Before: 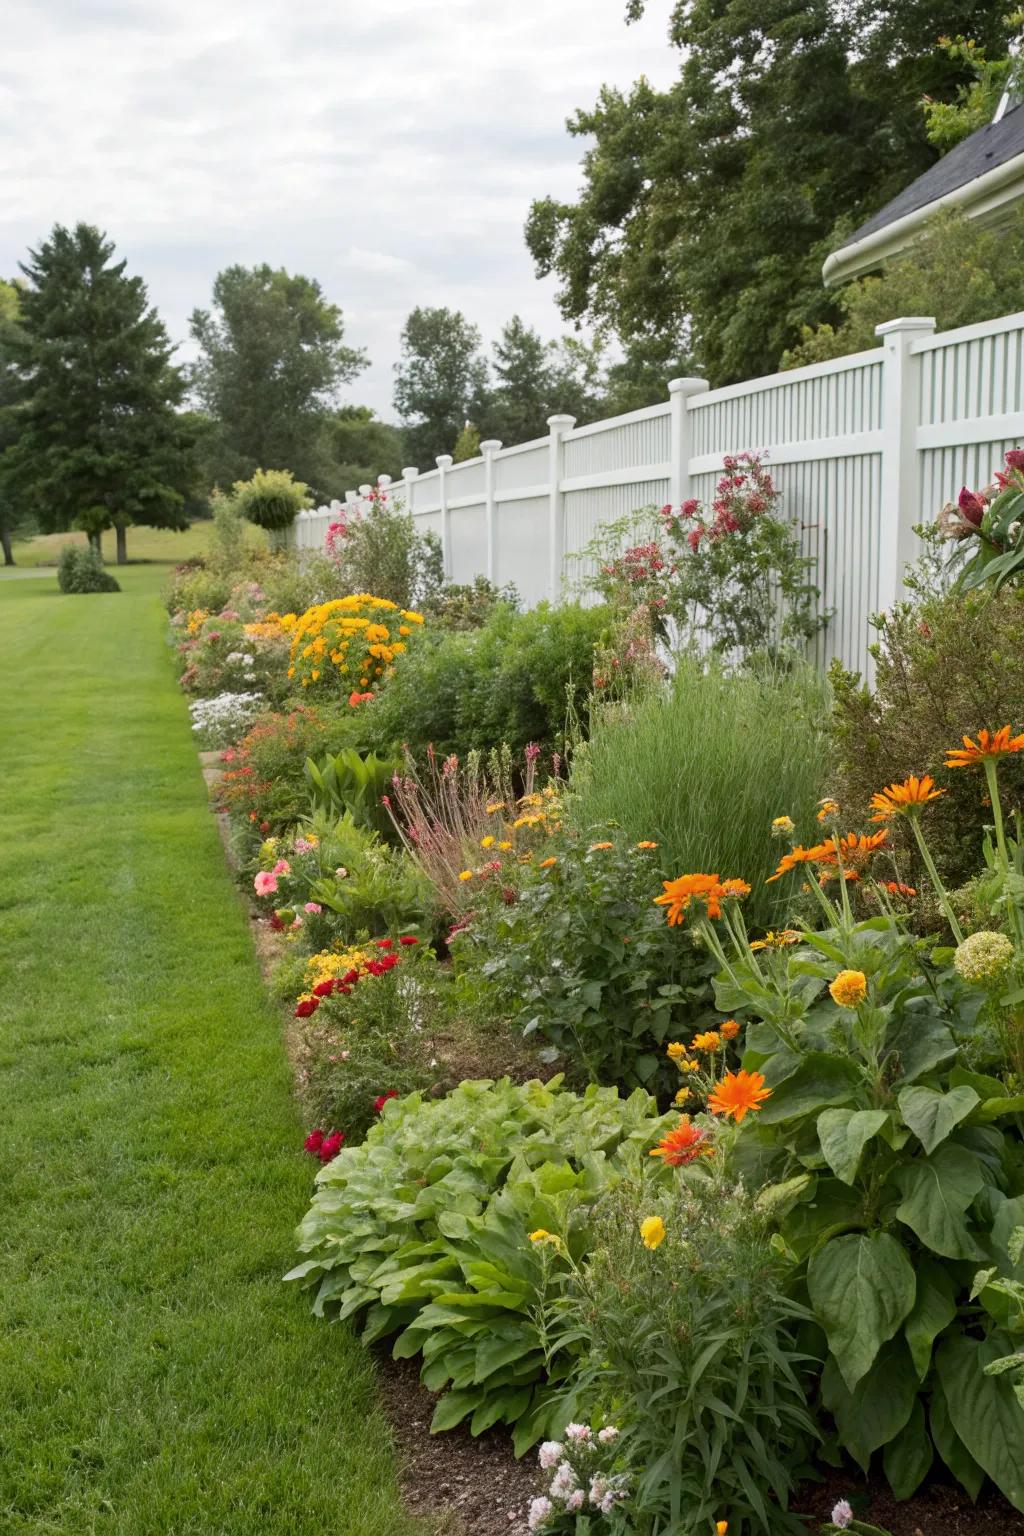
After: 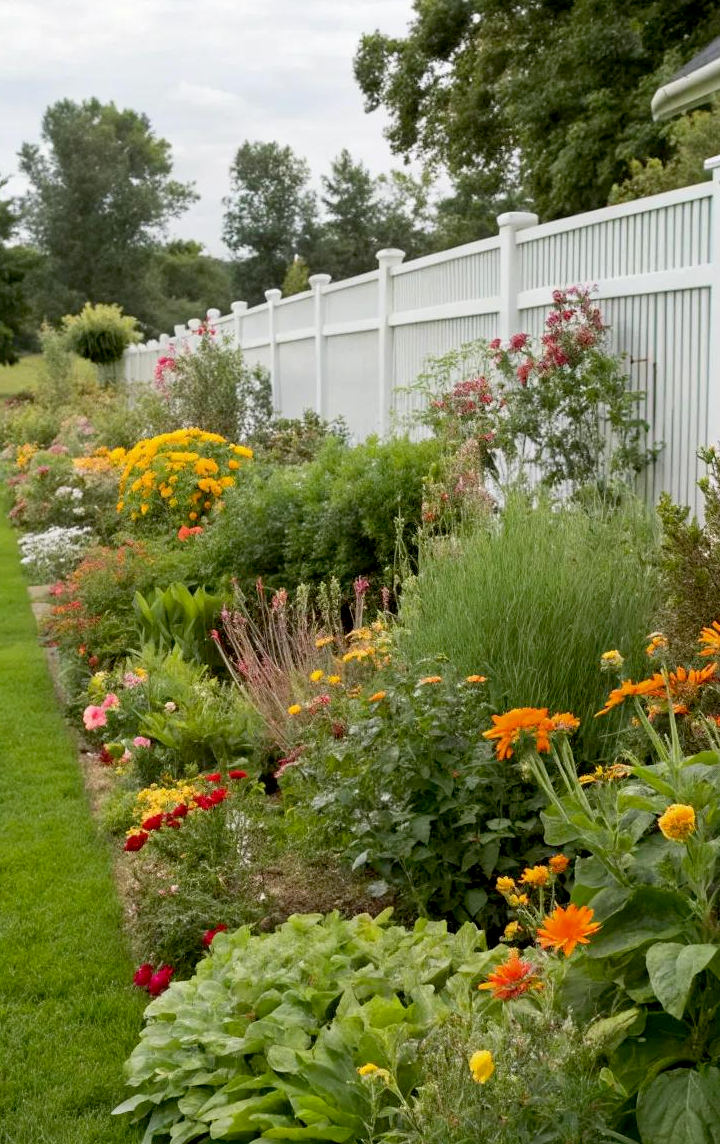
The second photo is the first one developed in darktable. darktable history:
exposure: black level correction 0.01, exposure 0.017 EV, compensate highlight preservation false
crop and rotate: left 16.762%, top 10.841%, right 12.884%, bottom 14.63%
